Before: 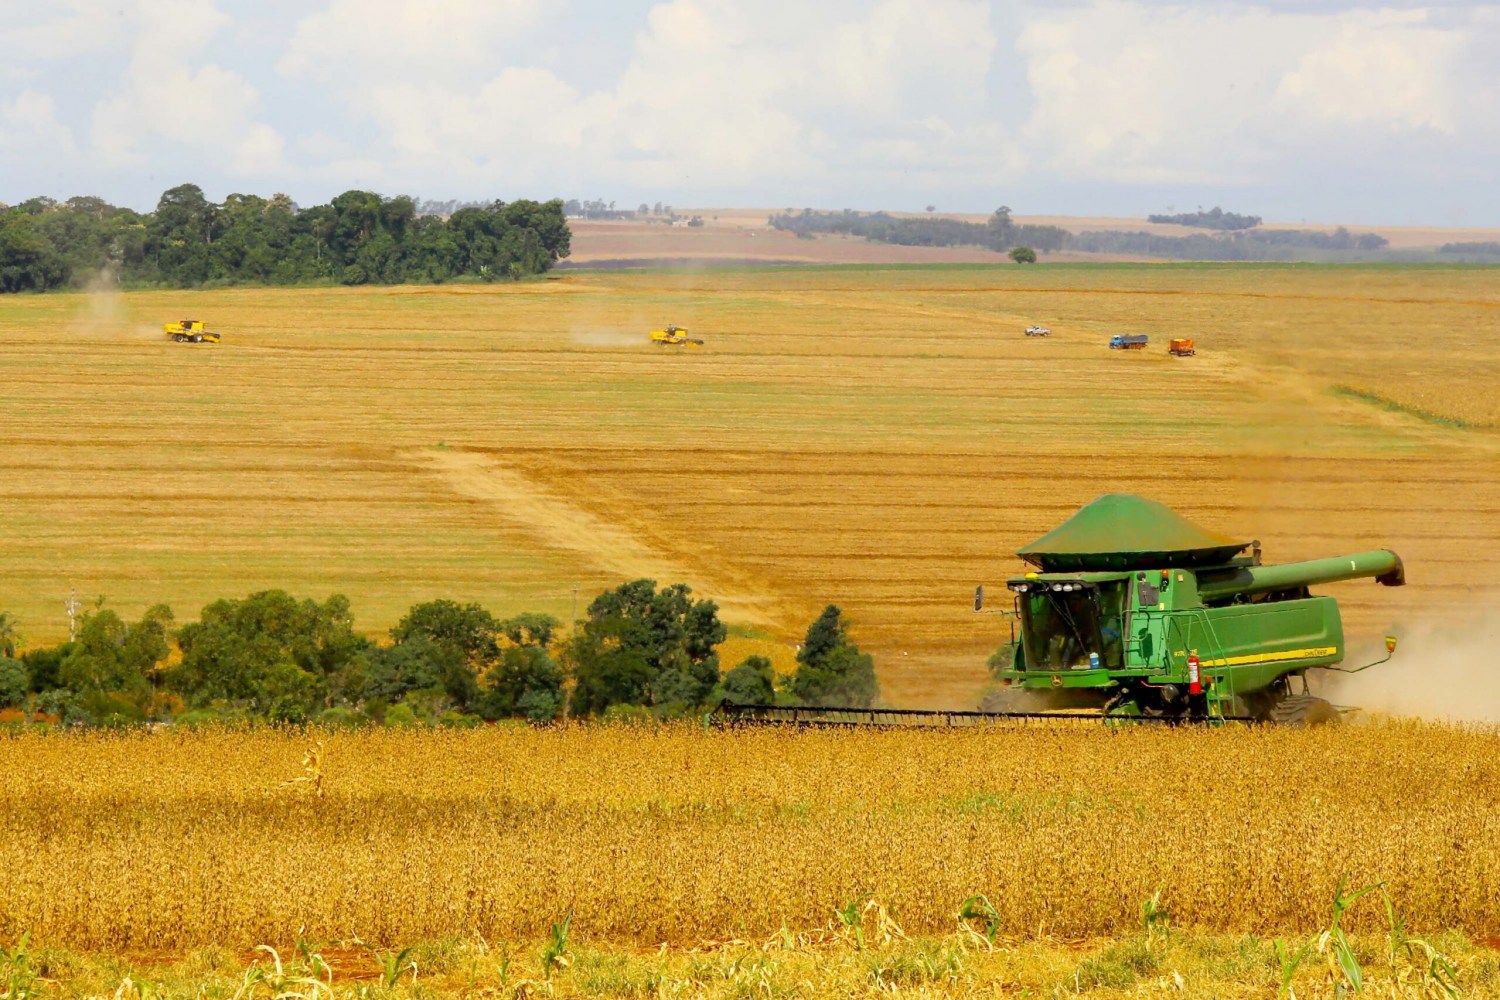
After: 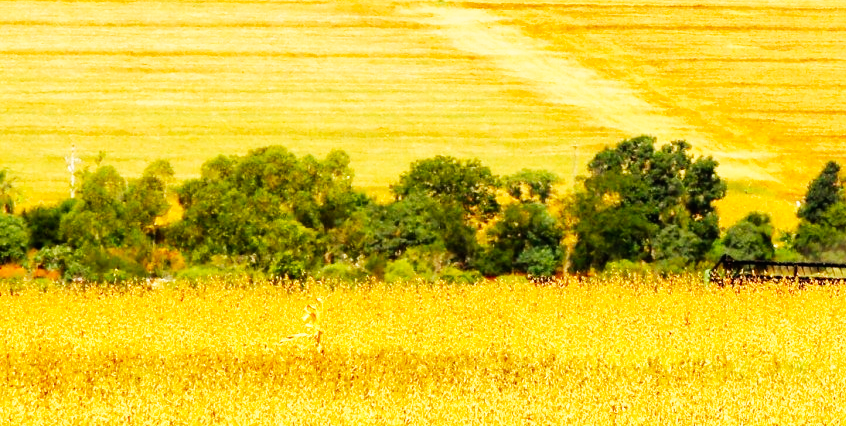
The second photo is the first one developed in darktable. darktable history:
crop: top 44.483%, right 43.593%, bottom 12.892%
base curve: curves: ch0 [(0, 0) (0.007, 0.004) (0.027, 0.03) (0.046, 0.07) (0.207, 0.54) (0.442, 0.872) (0.673, 0.972) (1, 1)], preserve colors none
